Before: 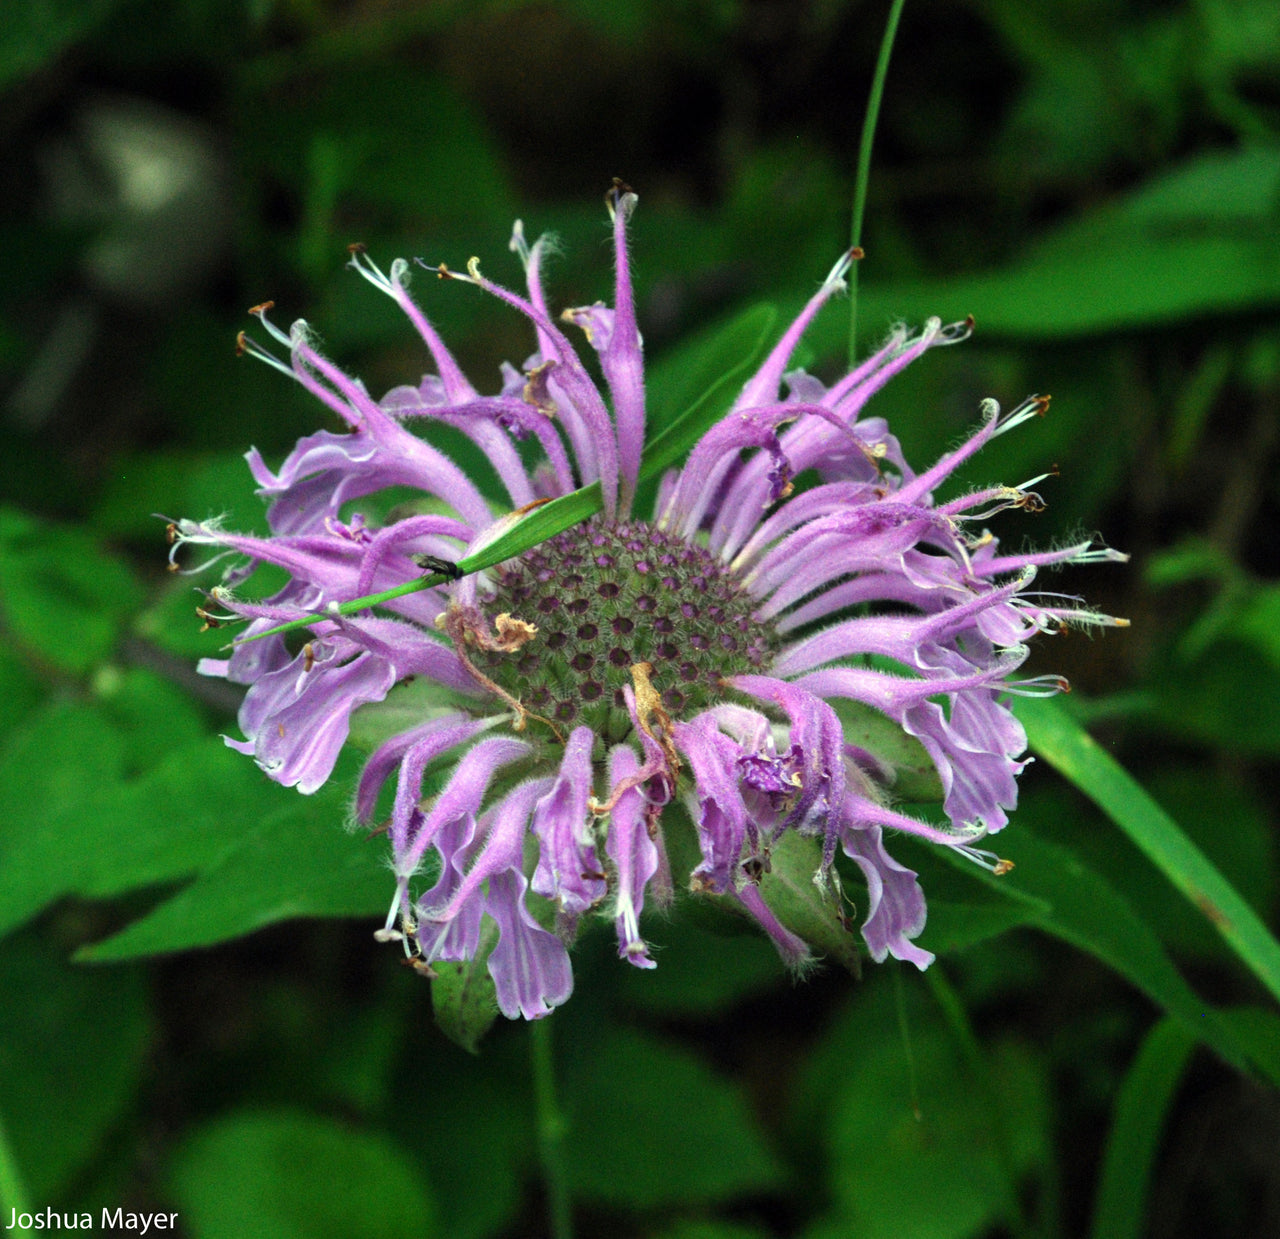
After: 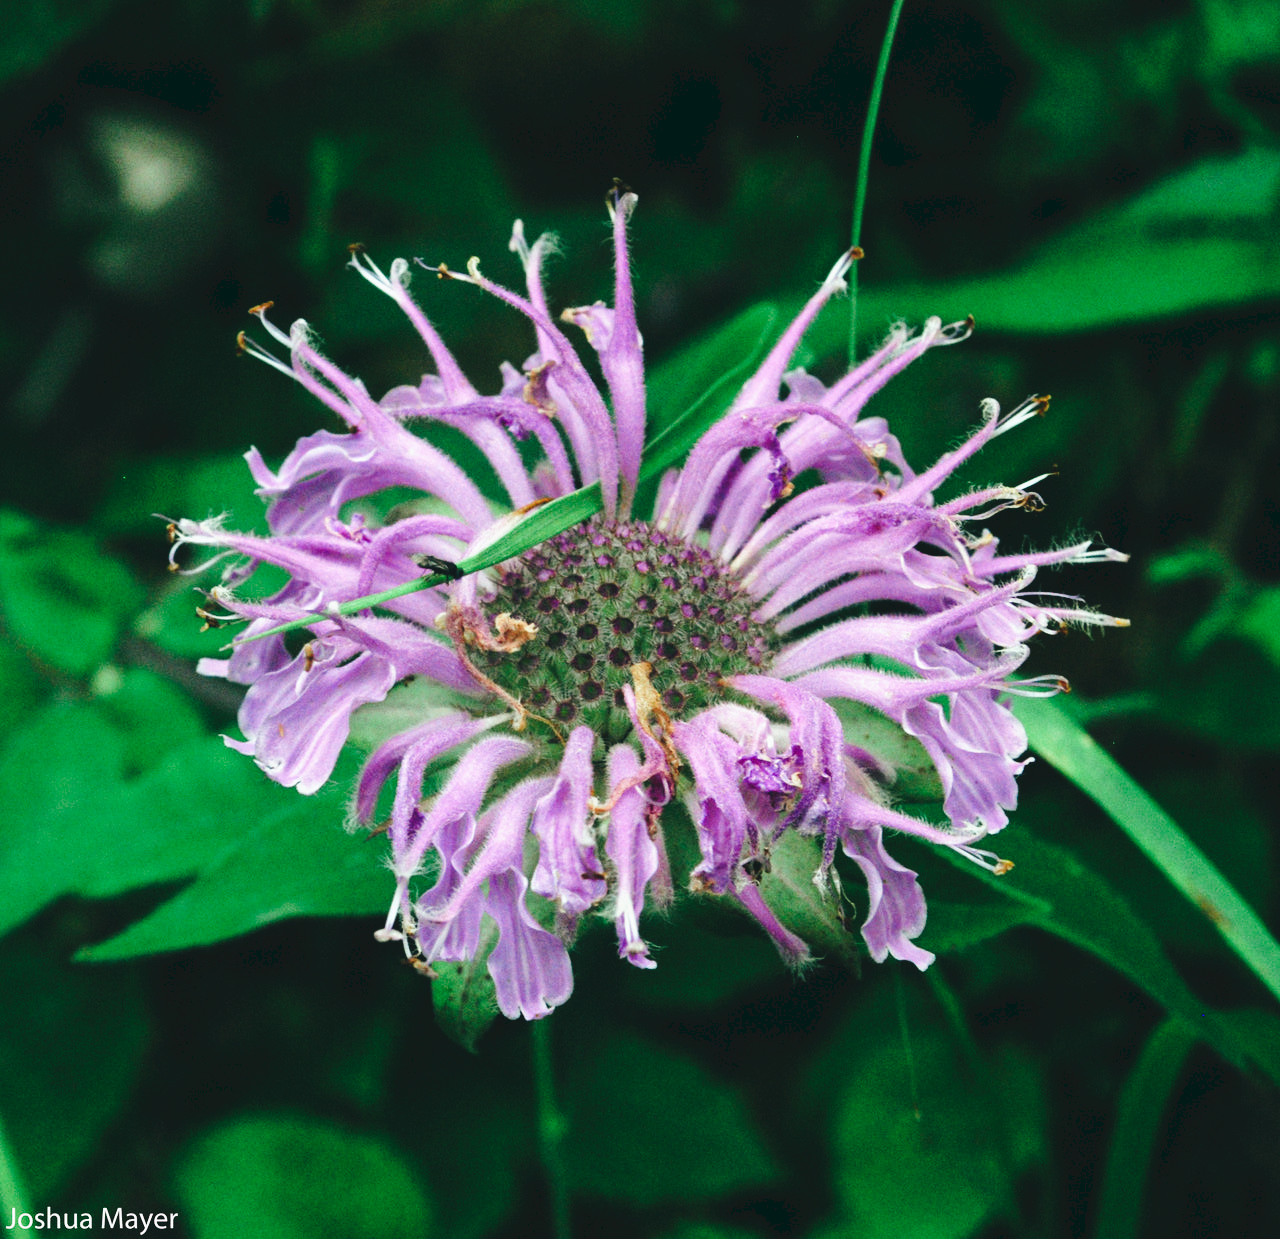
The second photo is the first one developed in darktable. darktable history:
tone curve: curves: ch0 [(0, 0) (0.003, 0.072) (0.011, 0.073) (0.025, 0.072) (0.044, 0.076) (0.069, 0.089) (0.1, 0.103) (0.136, 0.123) (0.177, 0.158) (0.224, 0.21) (0.277, 0.275) (0.335, 0.372) (0.399, 0.463) (0.468, 0.556) (0.543, 0.633) (0.623, 0.712) (0.709, 0.795) (0.801, 0.869) (0.898, 0.942) (1, 1)], preserve colors none
color look up table: target L [91.12, 91.92, 90.42, 91.49, 88.13, 83.73, 74.55, 66.47, 62.88, 59.35, 45.97, 24.75, 200.09, 77.04, 67.91, 68.16, 63.95, 53.23, 55.35, 48.51, 48.42, 43.69, 43.91, 38.92, 33, 26.82, 16.76, 15.87, 94.98, 76.98, 77.4, 70.61, 65.66, 54.8, 51.01, 48.81, 38.44, 39.08, 36.74, 35.69, 17.89, 11.99, 3.413, 95.25, 85.86, 77.15, 59.49, 51.07, 39.92], target a [-4.637, -31.21, -32.04, -27.97, -57.63, -18.9, -11.44, -25.62, -60.1, -32.06, -40.02, -24.08, 0, 9.117, 36.79, 29.02, 3.519, 52.72, 28.66, 72.64, 49.33, 1.658, 22.17, 14.86, 43.7, 25.24, 25.01, -5.512, 3.659, 31.63, 12.81, 24.12, 56.34, 71.96, 78.61, 25.44, 23.55, 38.26, 51.17, 56.79, 7.682, 39.91, -9.416, -7.355, -22.51, -8.67, -17.8, -8.944, -19.85], target b [14.41, 38.85, 20.13, 8.83, 30.3, 8.11, 5.165, 26.17, 38.98, 7.343, 33.54, 18.36, 0, 70.98, 27.07, 57.23, 57.49, 19.6, 34.43, 30.31, 50.29, 20.31, 42.63, 6.59, 14.85, 38.12, 5.412, 9.516, -5.024, -12.8, -7.97, -38.77, -29.63, -56.77, -34.8, -25.69, -80.81, -53.16, -15.17, -78.65, -29.23, -51.81, -6.516, -6.066, -13.54, -31.92, -19.9, -52.64, -8.391], num patches 49
